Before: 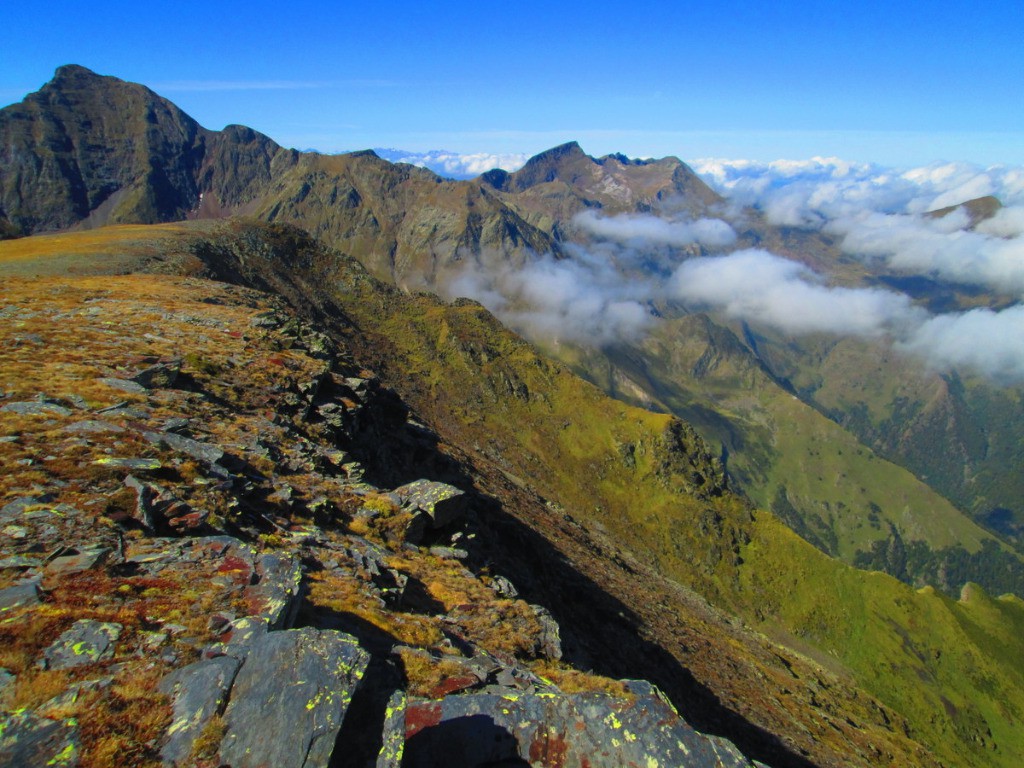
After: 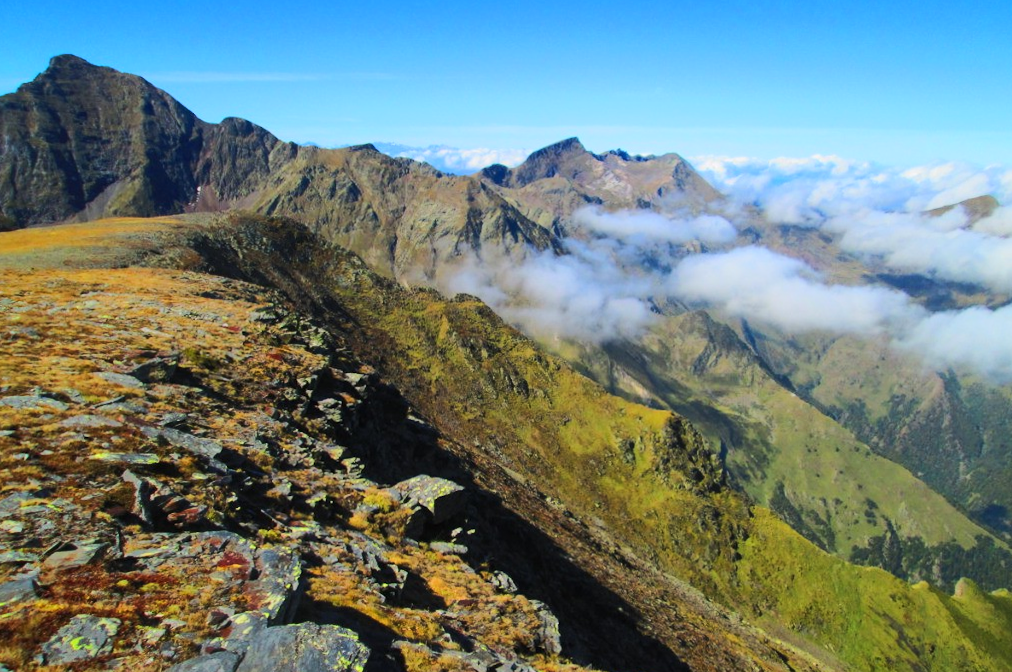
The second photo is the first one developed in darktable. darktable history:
crop and rotate: top 0%, bottom 11.49%
rotate and perspective: rotation 0.174°, lens shift (vertical) 0.013, lens shift (horizontal) 0.019, shear 0.001, automatic cropping original format, crop left 0.007, crop right 0.991, crop top 0.016, crop bottom 0.997
rgb curve: curves: ch0 [(0, 0) (0.284, 0.292) (0.505, 0.644) (1, 1)]; ch1 [(0, 0) (0.284, 0.292) (0.505, 0.644) (1, 1)]; ch2 [(0, 0) (0.284, 0.292) (0.505, 0.644) (1, 1)], compensate middle gray true
